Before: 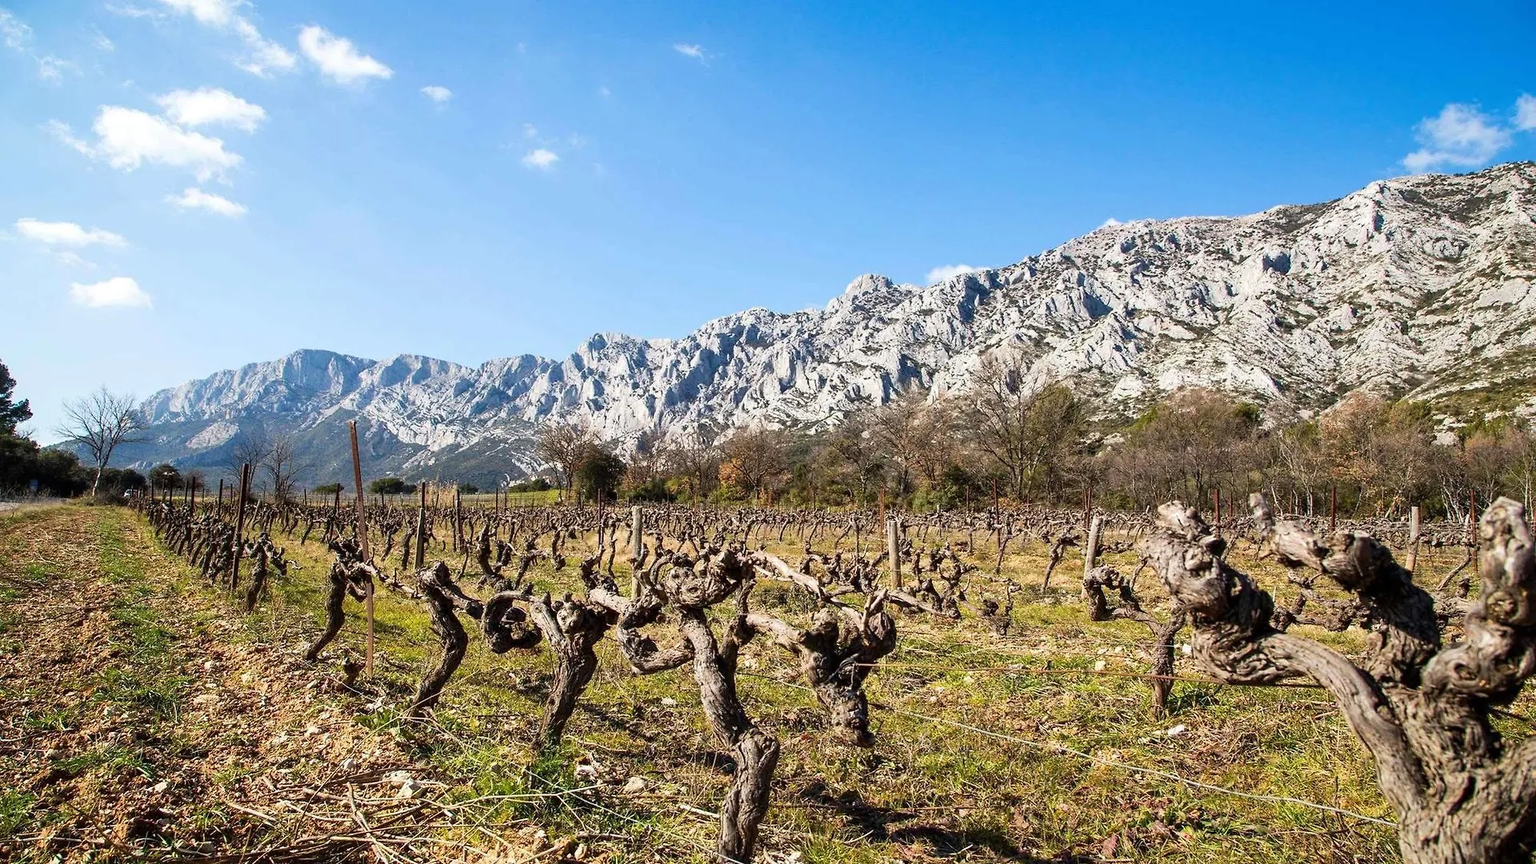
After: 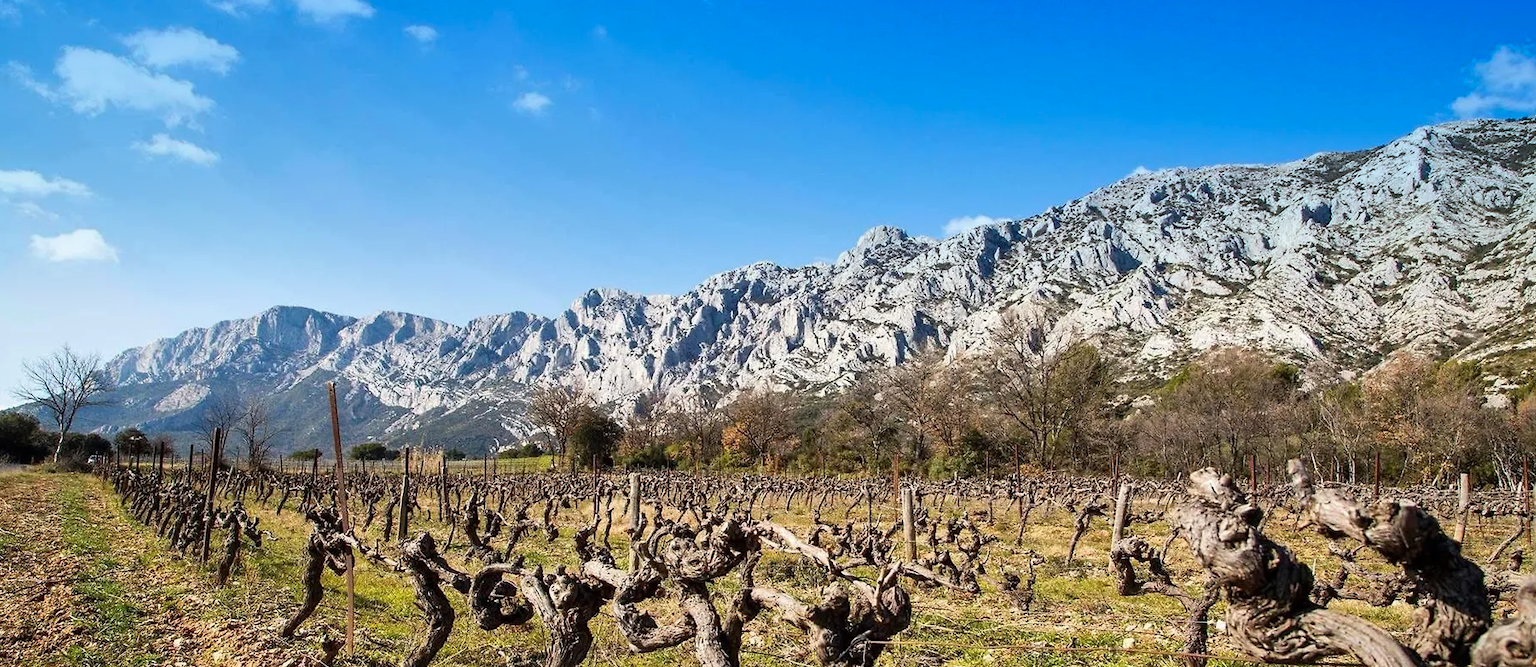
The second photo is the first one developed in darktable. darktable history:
graduated density: density 2.02 EV, hardness 44%, rotation 0.374°, offset 8.21, hue 208.8°, saturation 97%
crop: left 2.737%, top 7.287%, right 3.421%, bottom 20.179%
shadows and highlights: soften with gaussian
